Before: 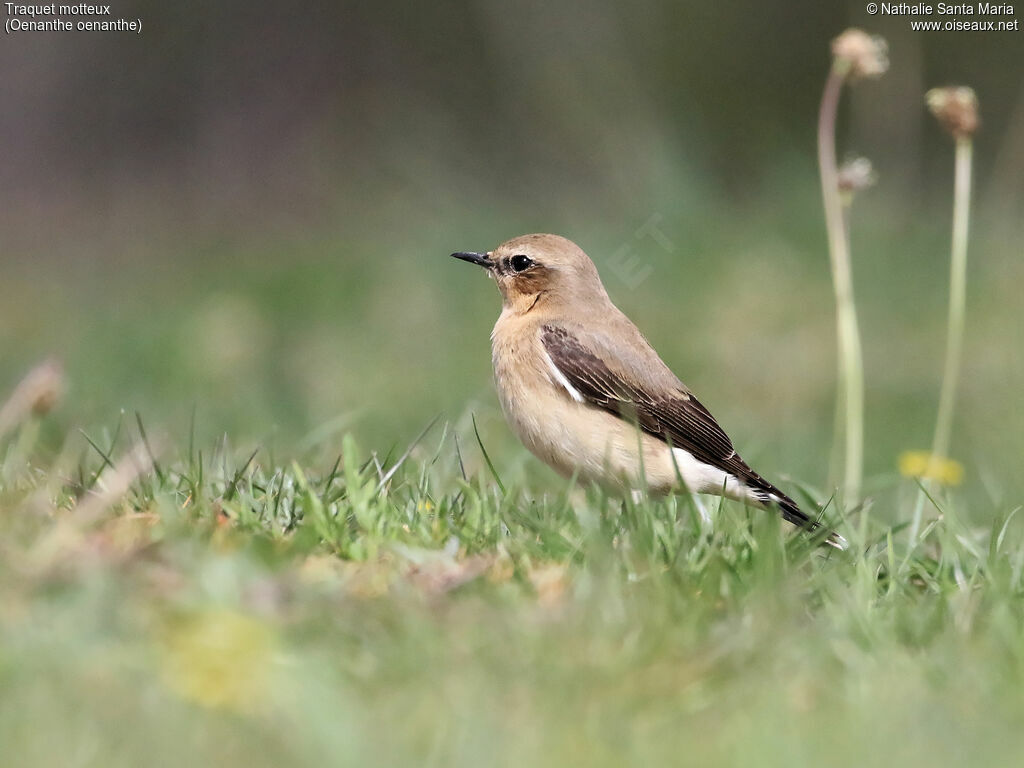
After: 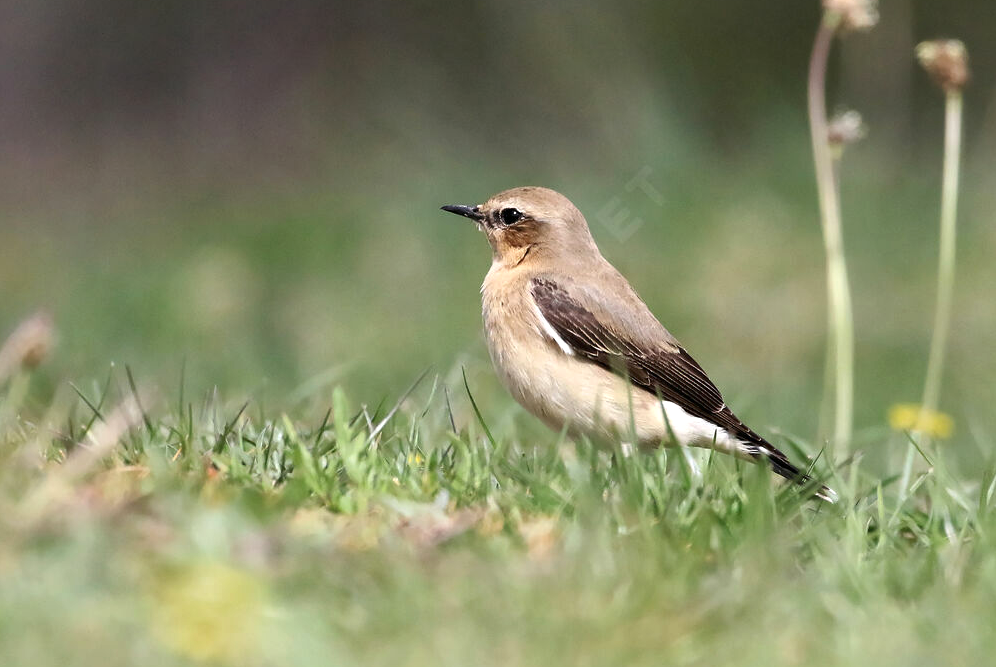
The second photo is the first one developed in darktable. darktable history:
contrast brightness saturation: brightness -0.087
exposure: exposure 0.299 EV, compensate highlight preservation false
crop: left 1.063%, top 6.159%, right 1.624%, bottom 6.867%
